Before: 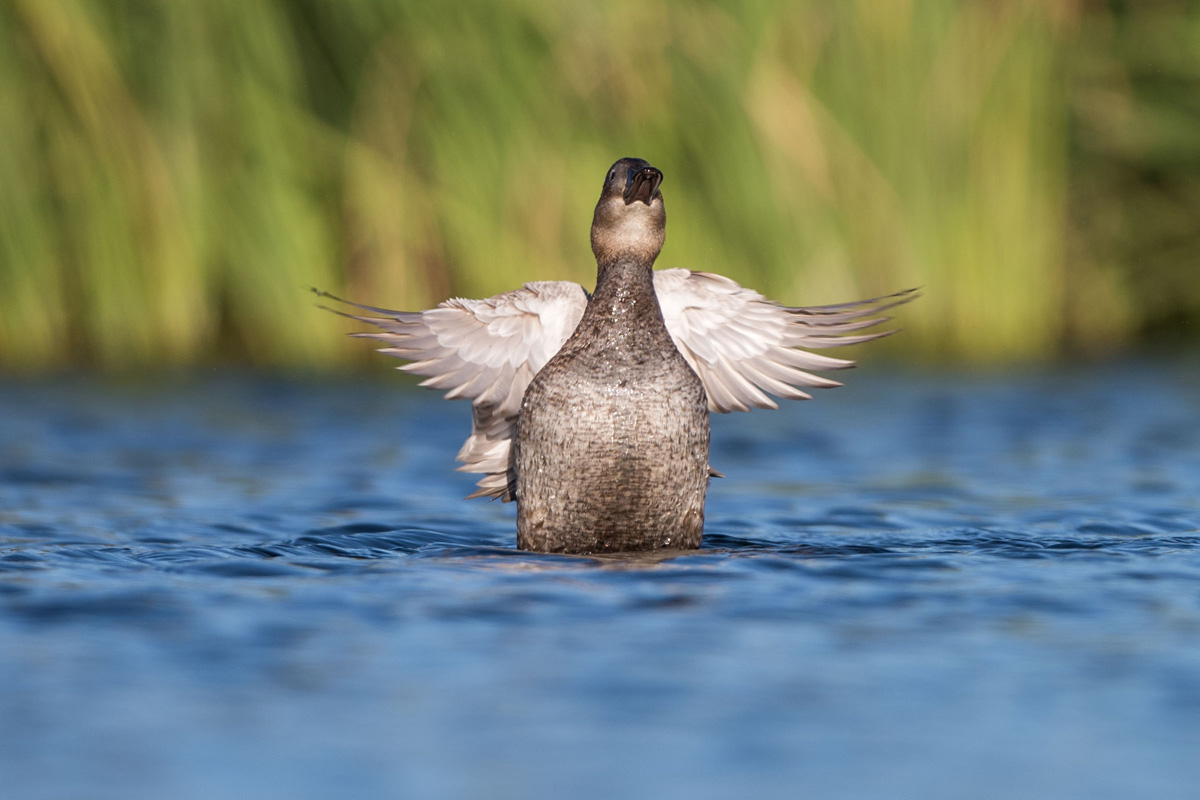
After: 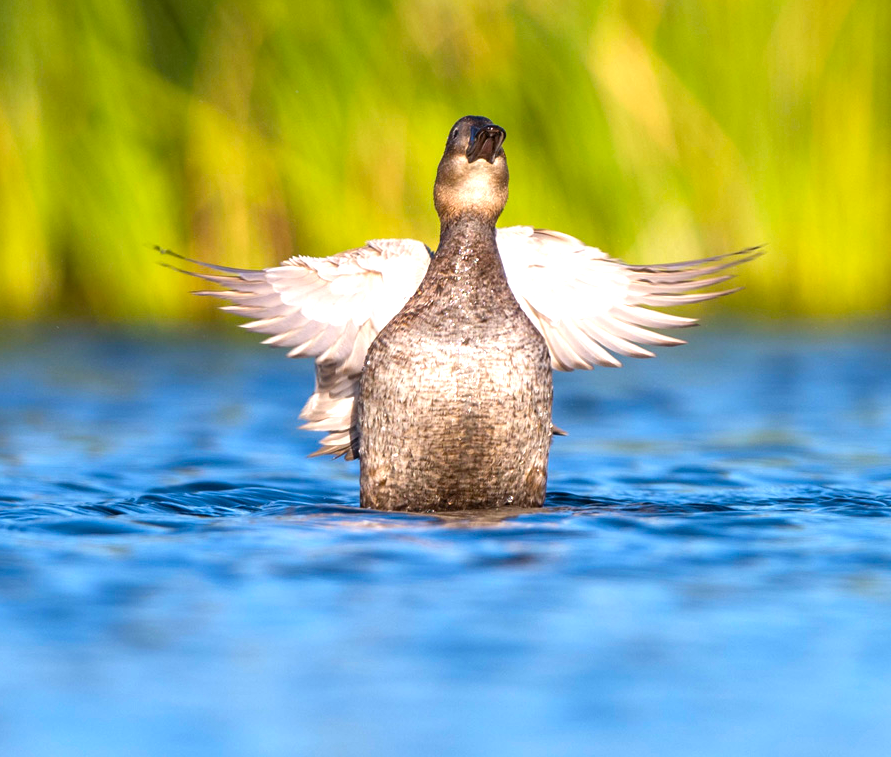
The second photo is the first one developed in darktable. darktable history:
crop and rotate: left 13.1%, top 5.347%, right 12.586%
exposure: black level correction 0.001, exposure 0.499 EV, compensate highlight preservation false
color balance rgb: perceptual saturation grading › global saturation 30.153%, perceptual brilliance grading › global brilliance 9.996%, global vibrance 20%
